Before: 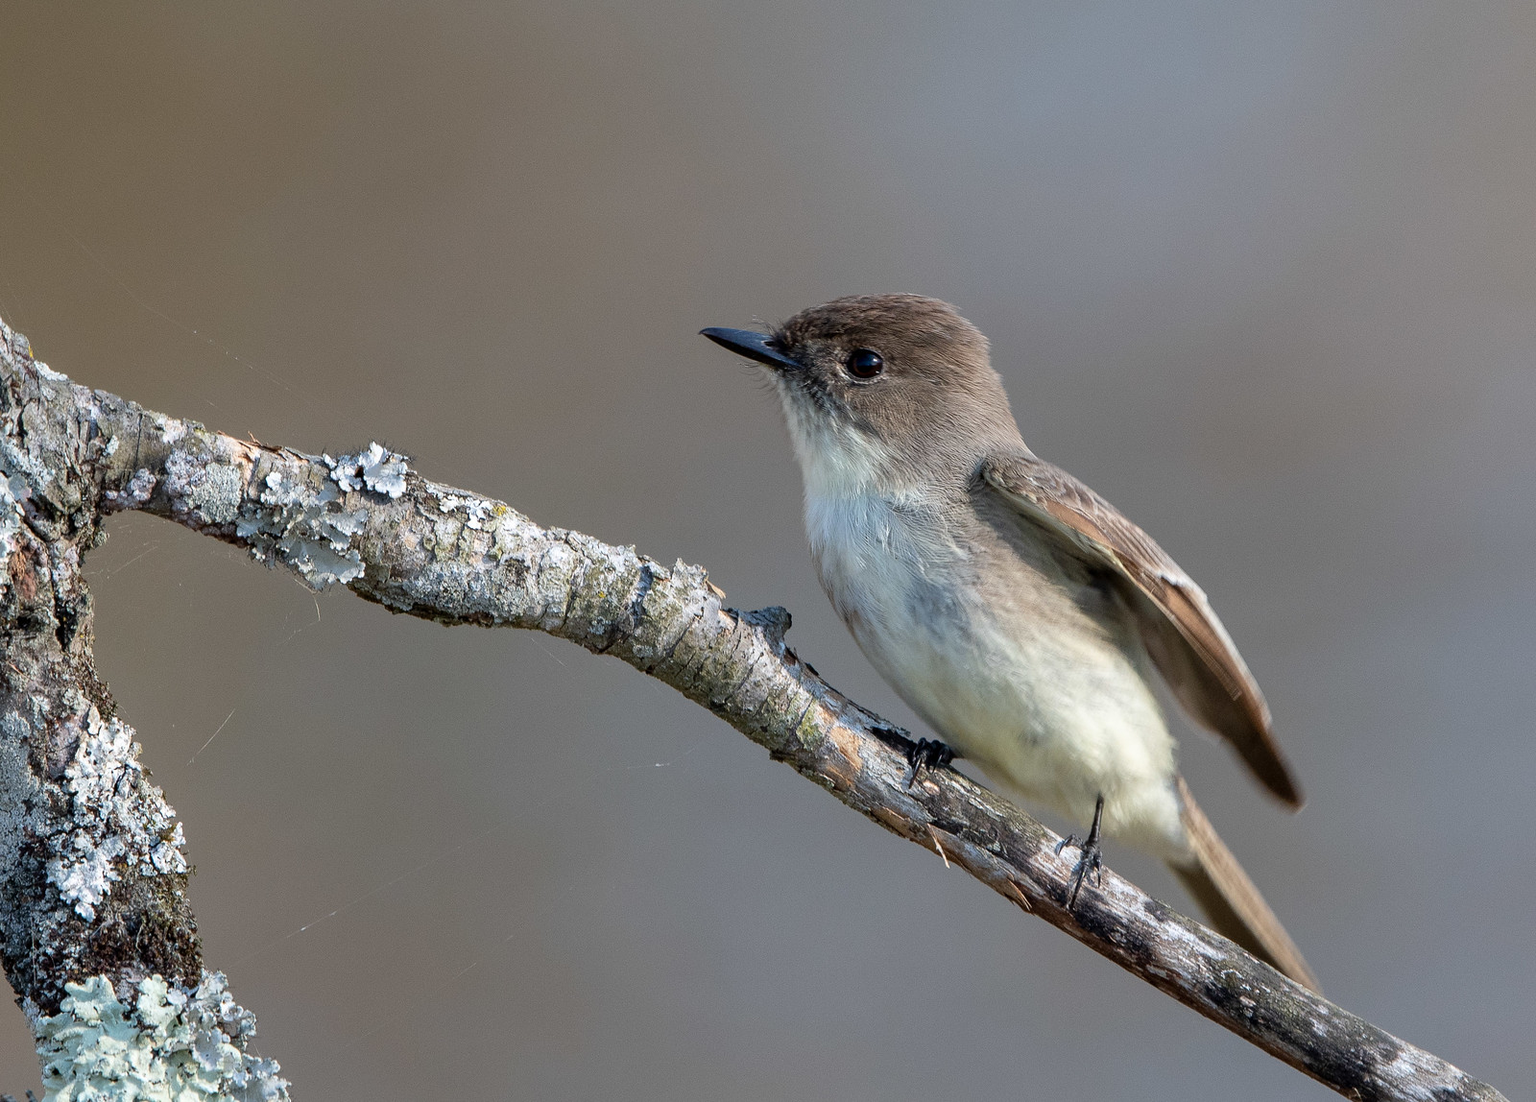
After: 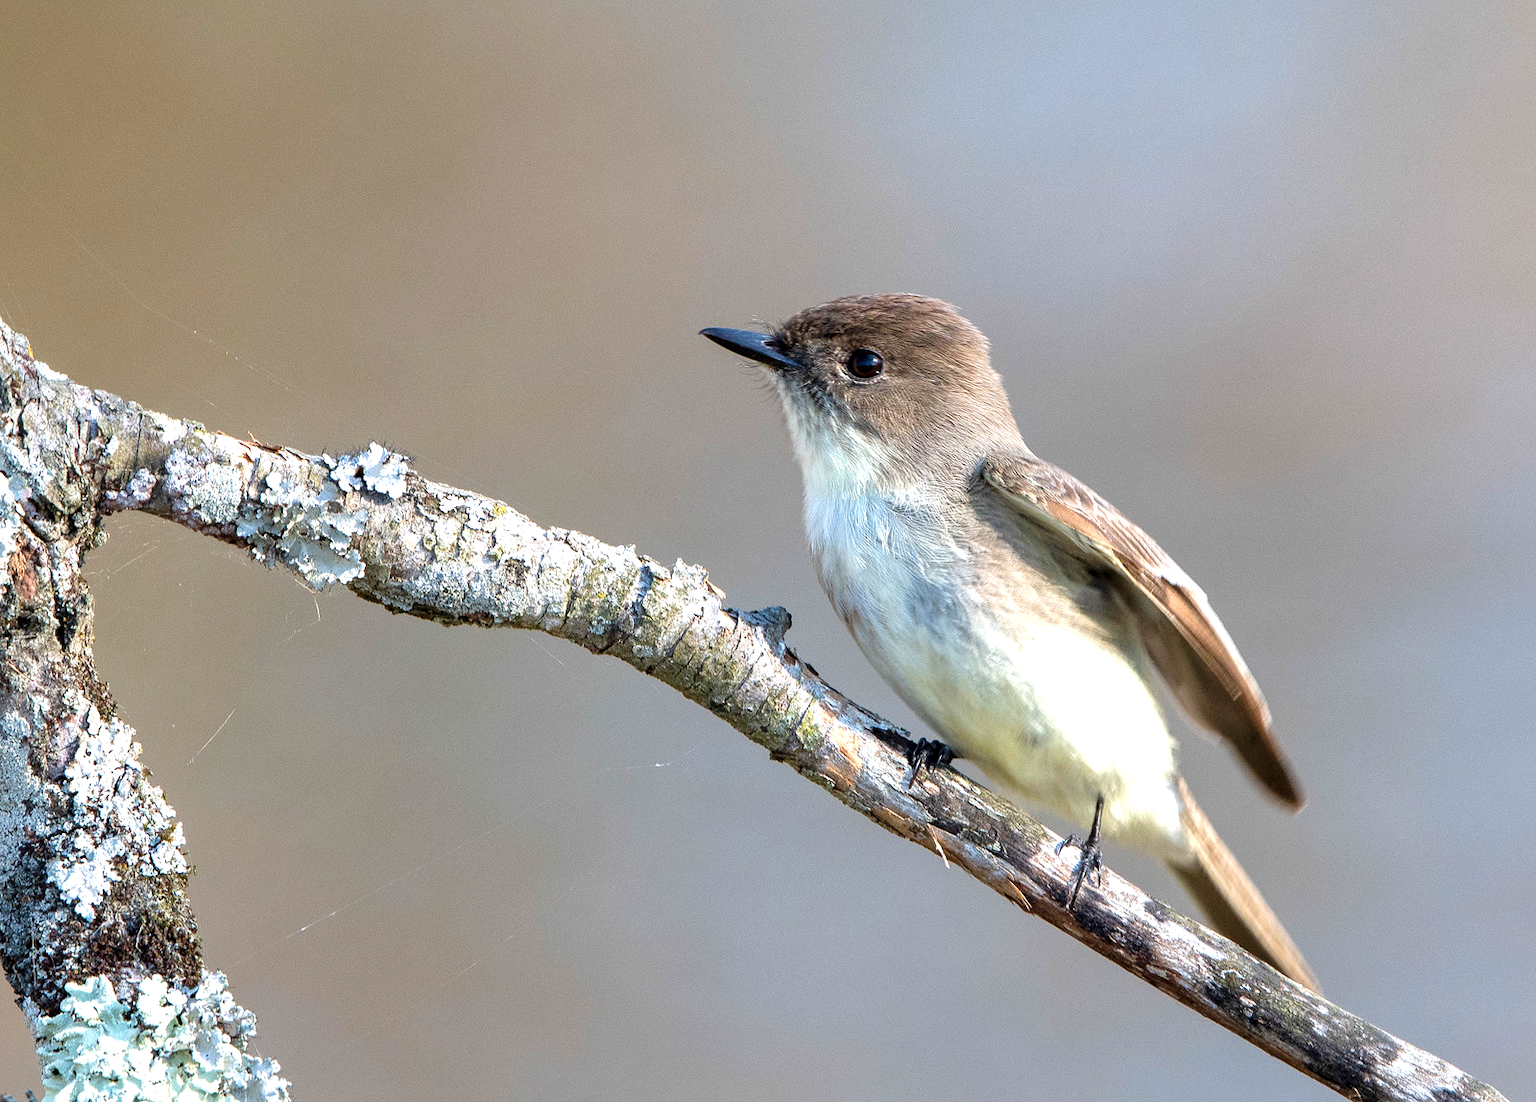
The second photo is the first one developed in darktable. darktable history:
local contrast: highlights 100%, shadows 100%, detail 120%, midtone range 0.2
shadows and highlights: shadows 25, highlights -25
velvia: on, module defaults
exposure: black level correction 0, exposure 0.95 EV, compensate exposure bias true, compensate highlight preservation false
